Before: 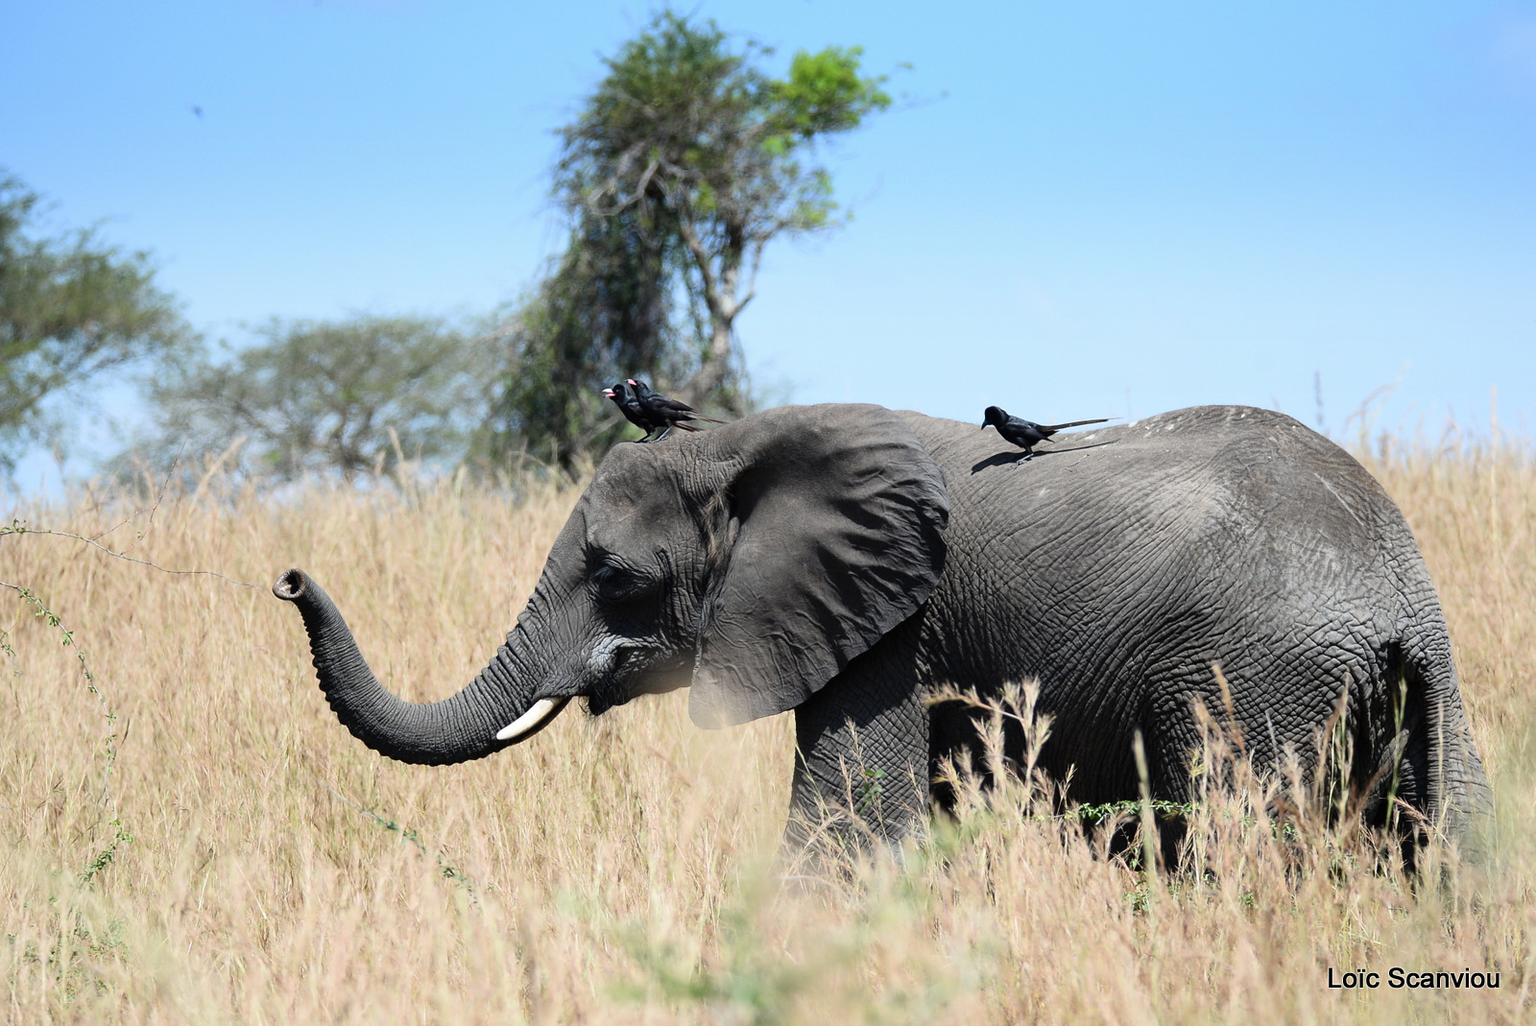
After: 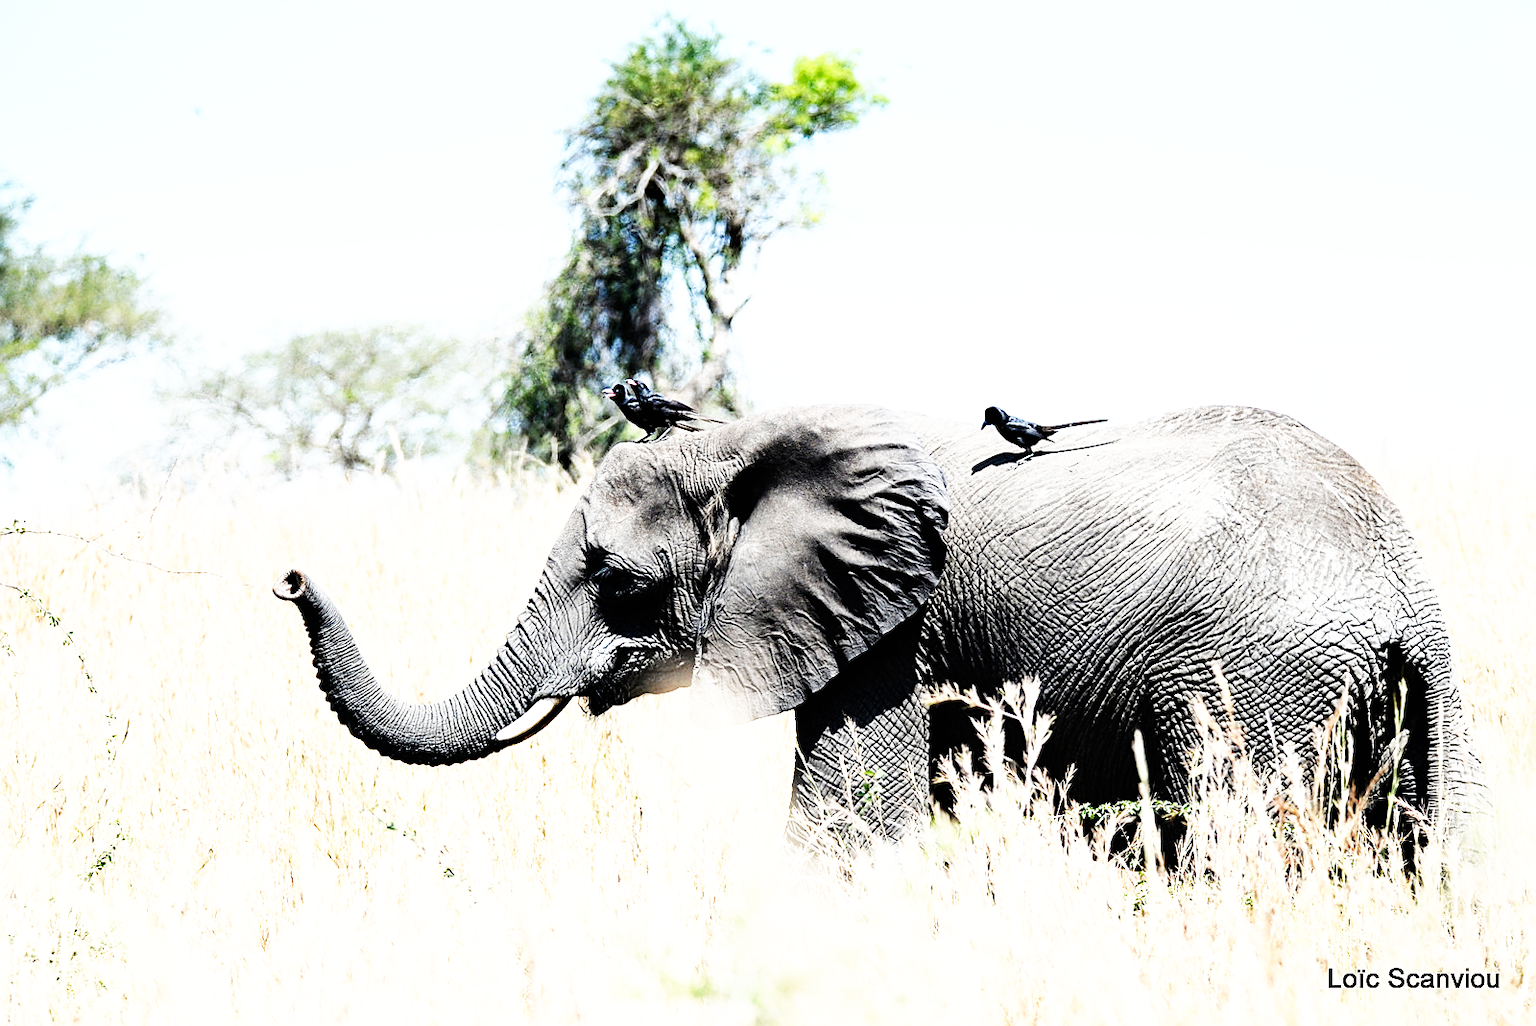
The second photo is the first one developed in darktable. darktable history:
base curve: curves: ch0 [(0, 0) (0.007, 0.004) (0.027, 0.03) (0.046, 0.07) (0.207, 0.54) (0.442, 0.872) (0.673, 0.972) (1, 1)], preserve colors none
tone equalizer: -8 EV -0.743 EV, -7 EV -0.675 EV, -6 EV -0.565 EV, -5 EV -0.367 EV, -3 EV 0.391 EV, -2 EV 0.6 EV, -1 EV 0.678 EV, +0 EV 0.721 EV
contrast equalizer: octaves 7, y [[0.48, 0.654, 0.731, 0.706, 0.772, 0.382], [0.55 ×6], [0 ×6], [0 ×6], [0 ×6]], mix 0.141
sharpen: on, module defaults
